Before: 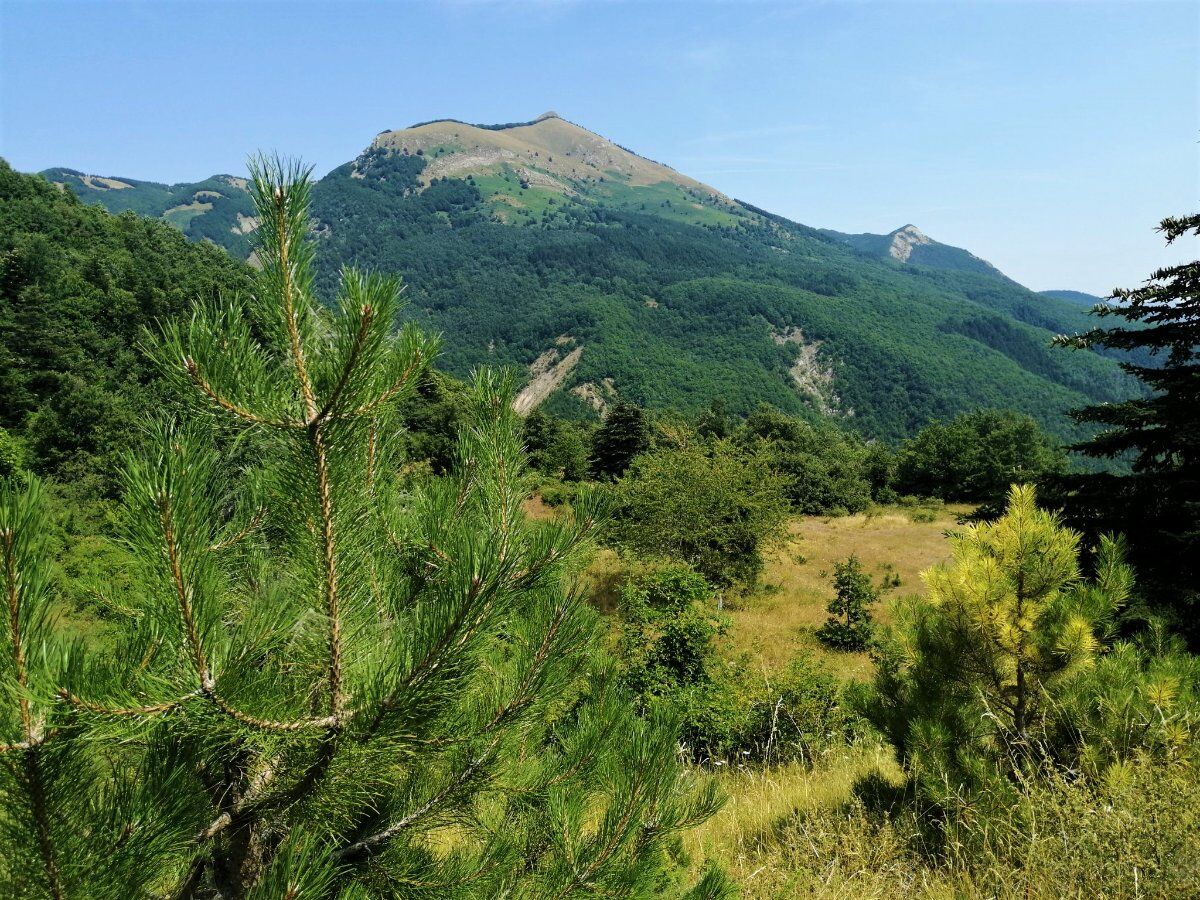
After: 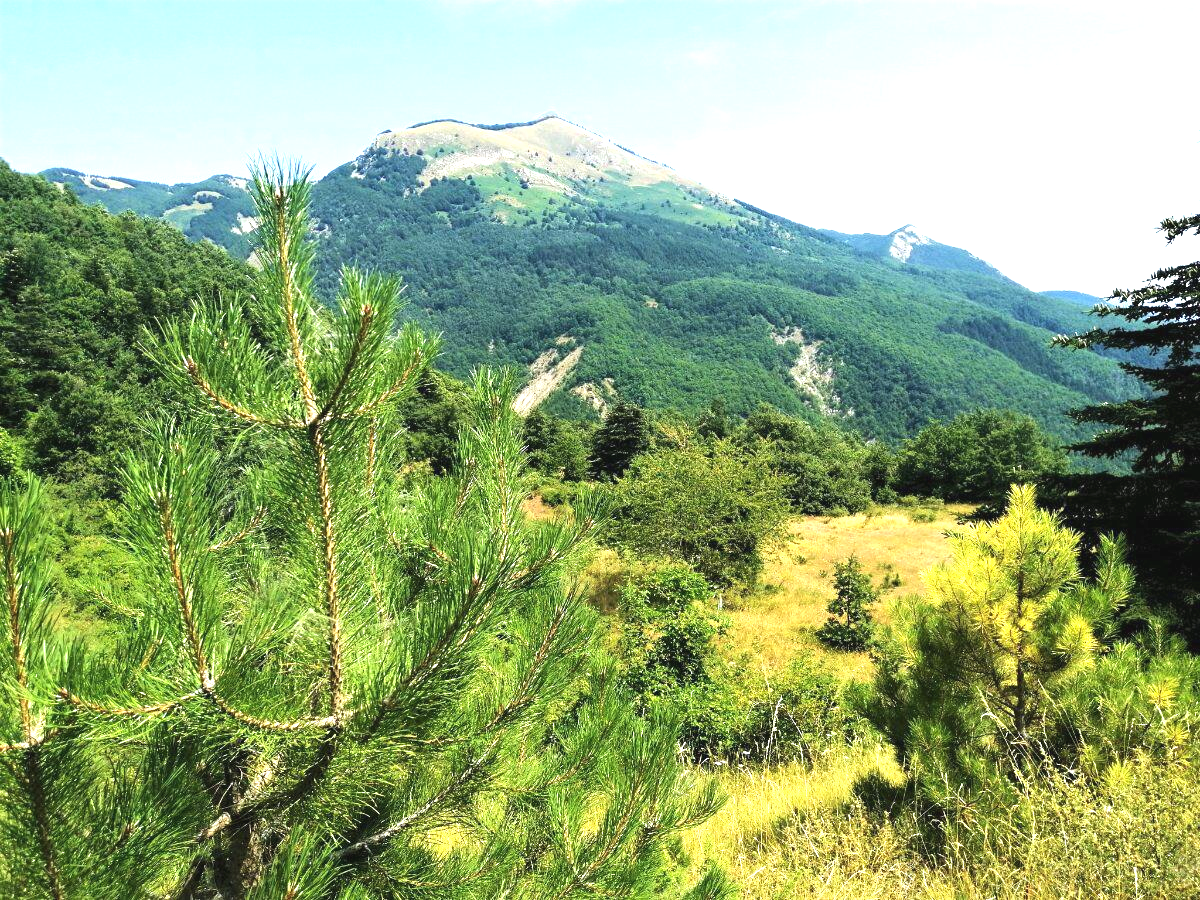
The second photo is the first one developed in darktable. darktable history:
exposure: black level correction -0.002, exposure 1.359 EV, compensate exposure bias true, compensate highlight preservation false
